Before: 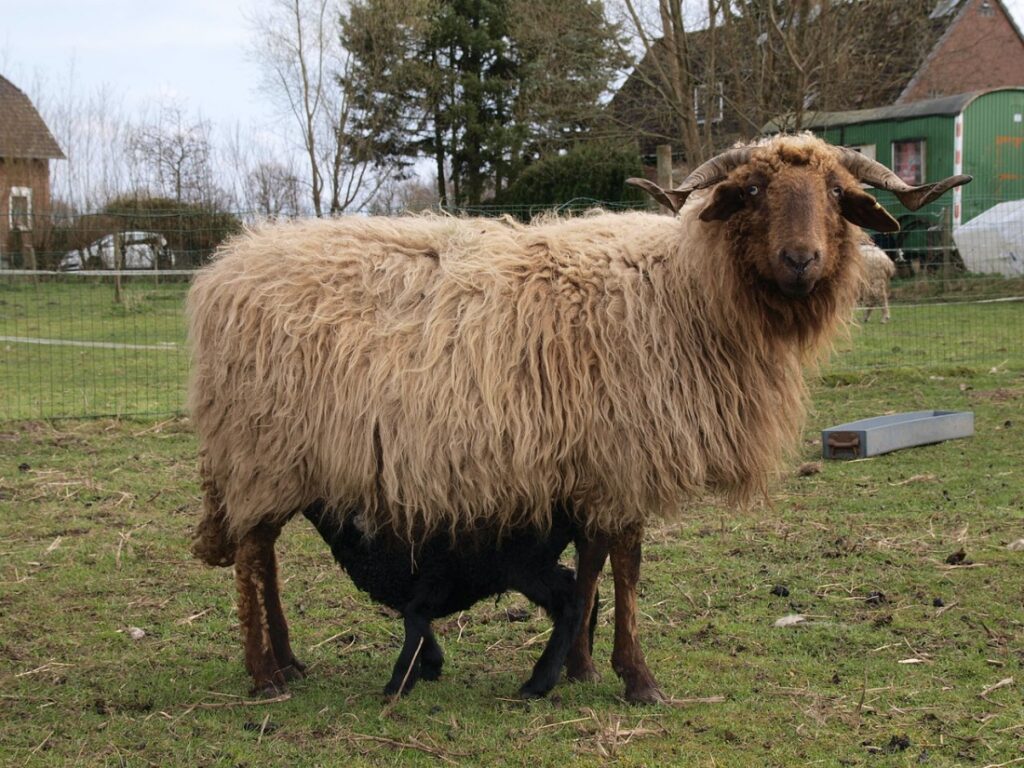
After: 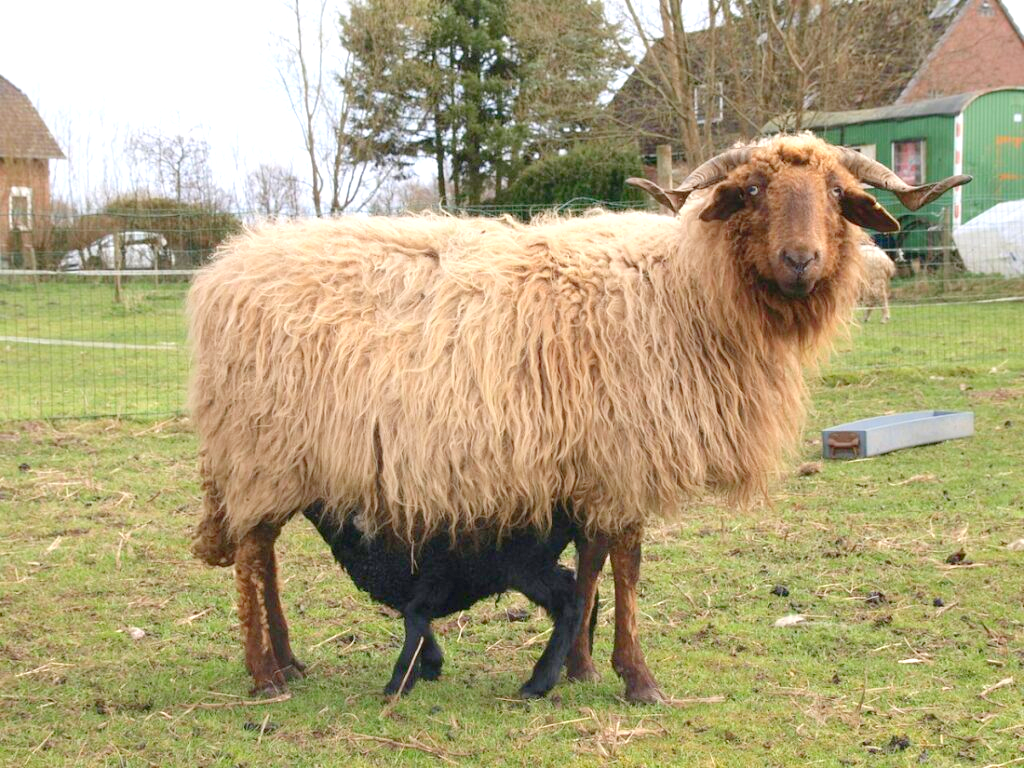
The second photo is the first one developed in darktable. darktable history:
exposure: exposure 0.566 EV, compensate highlight preservation false
levels: levels [0, 0.397, 0.955]
